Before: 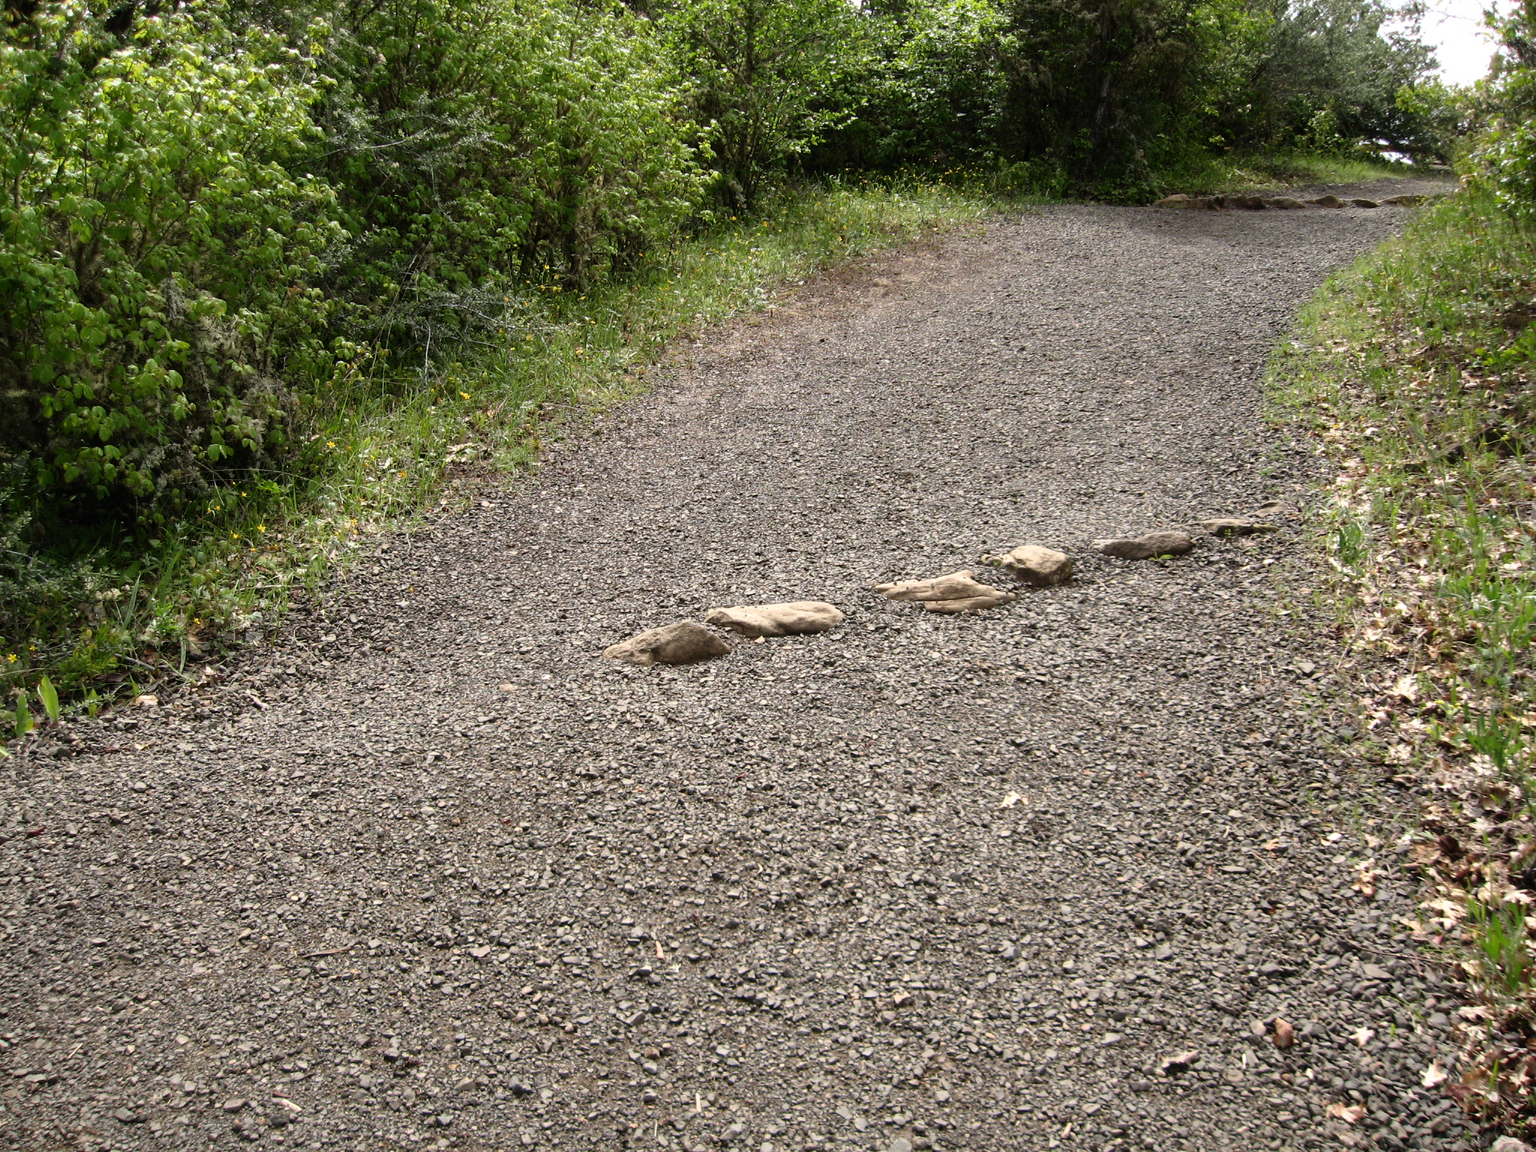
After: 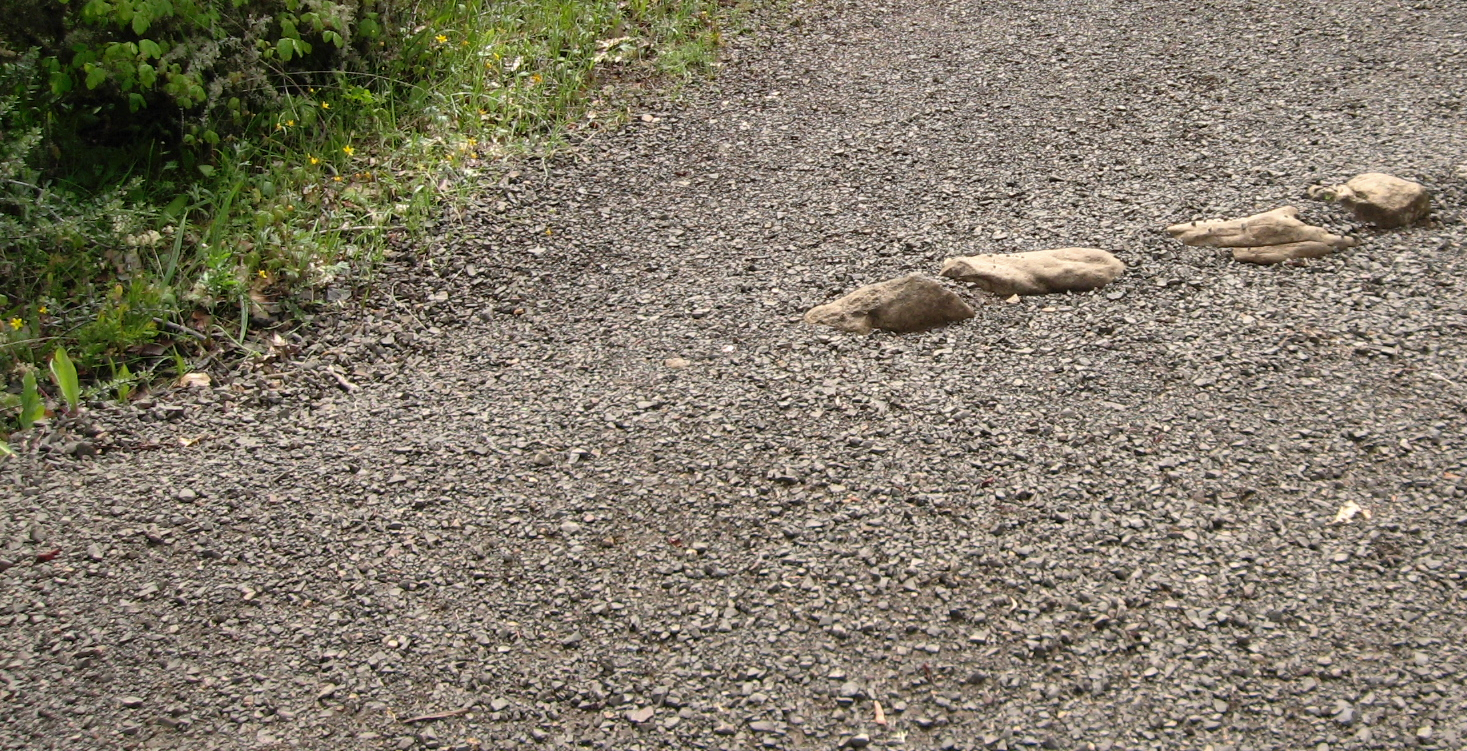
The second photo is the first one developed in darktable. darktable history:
crop: top 36.079%, right 28.339%, bottom 15.014%
shadows and highlights: on, module defaults
